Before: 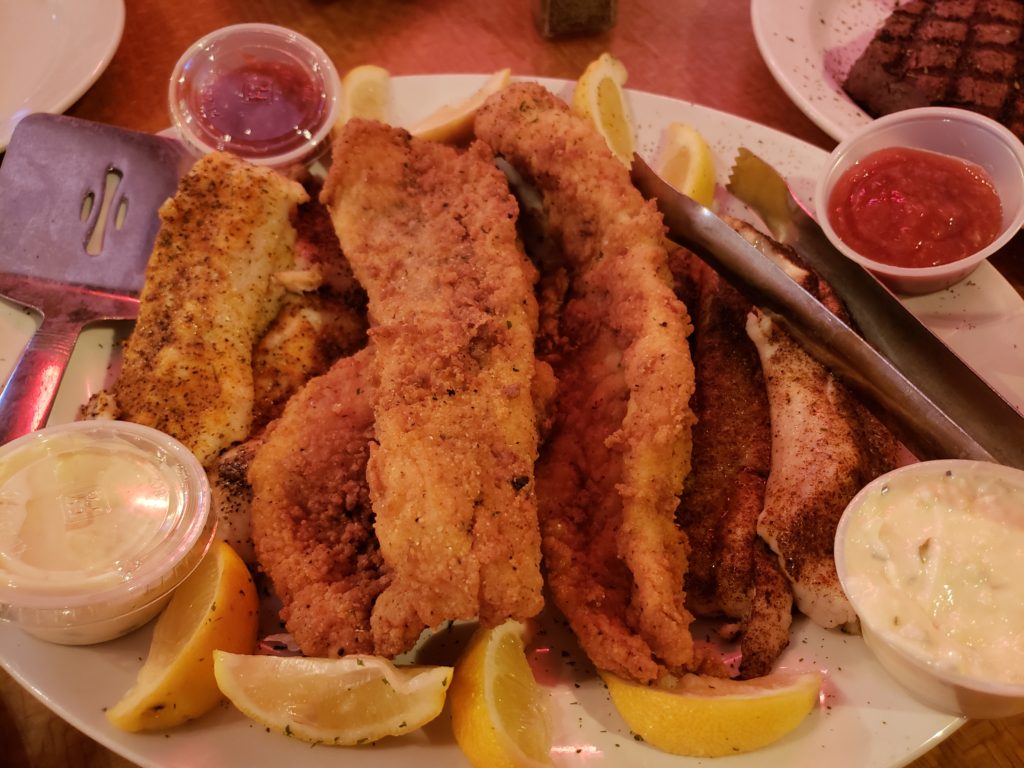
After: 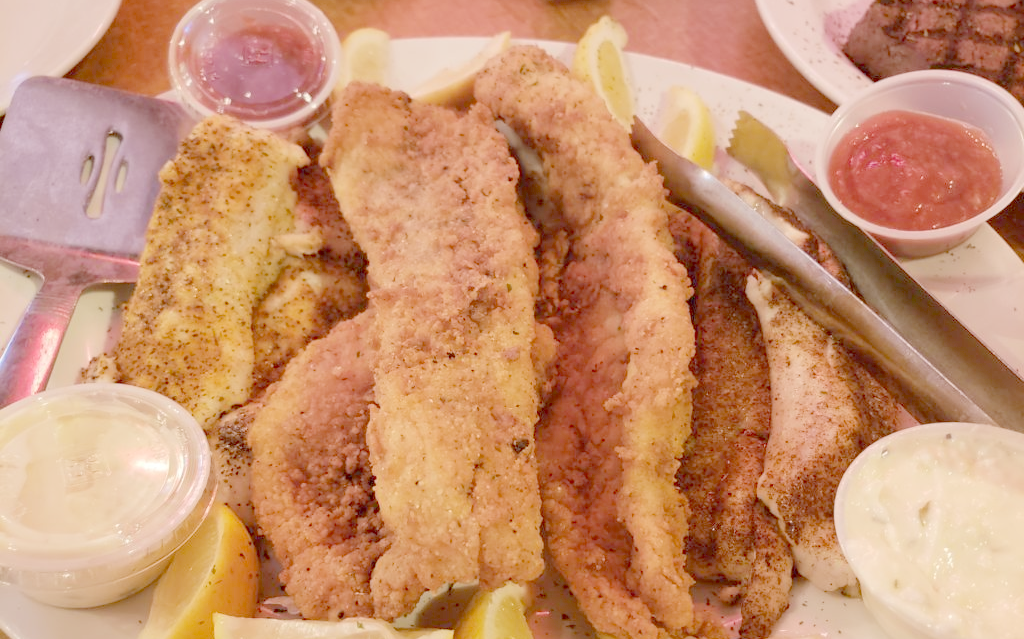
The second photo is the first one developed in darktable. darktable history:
crop: top 4.911%, bottom 11.857%
